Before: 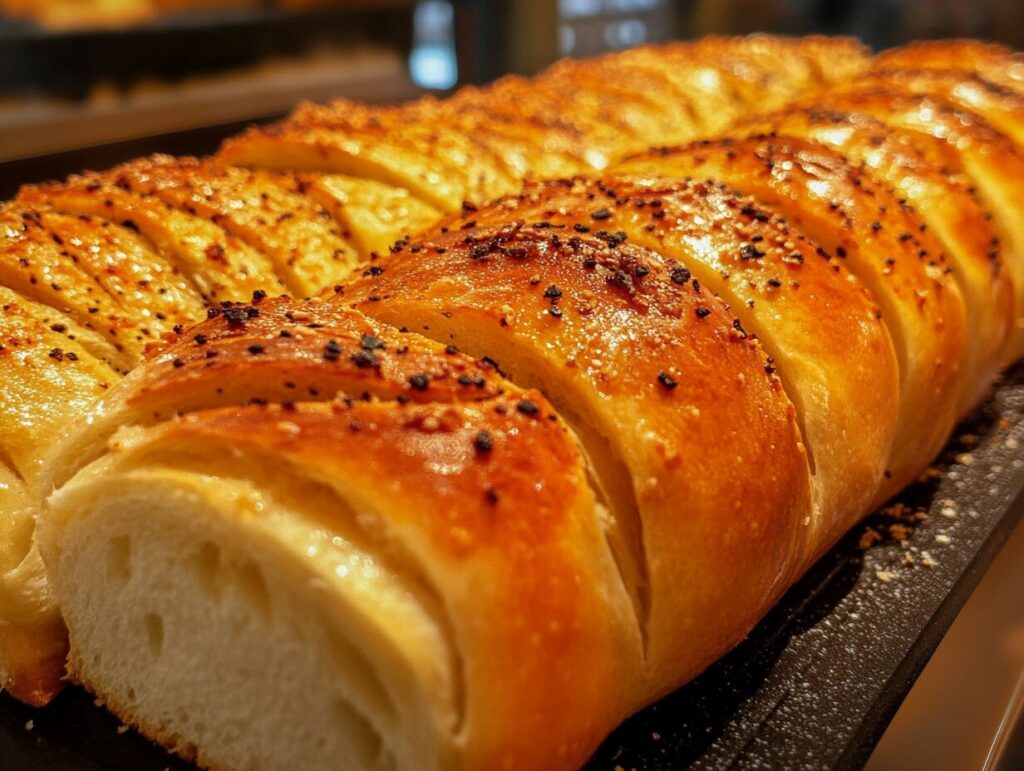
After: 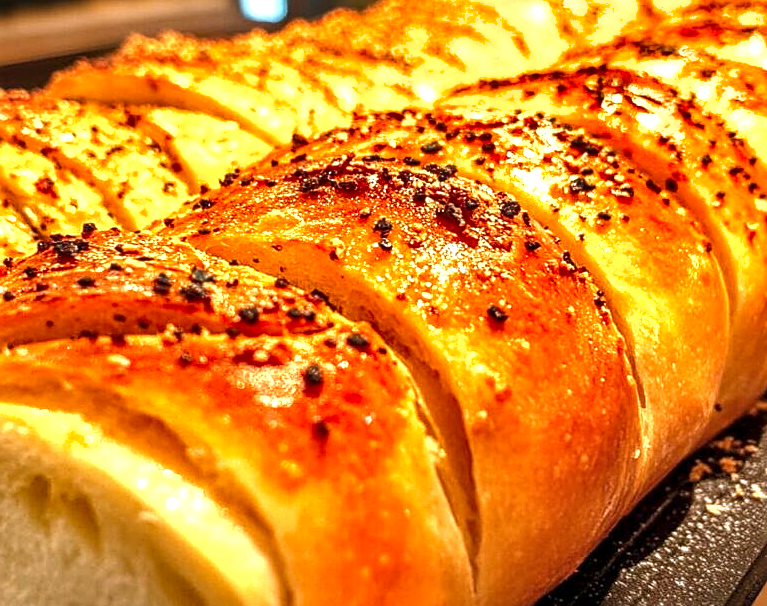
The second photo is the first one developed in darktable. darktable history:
shadows and highlights: shadows 22.45, highlights -49.06, highlights color adjustment 46.64%, soften with gaussian
sharpen: on, module defaults
crop: left 16.624%, top 8.699%, right 8.405%, bottom 12.683%
exposure: black level correction 0, exposure 1.38 EV, compensate highlight preservation false
local contrast: on, module defaults
